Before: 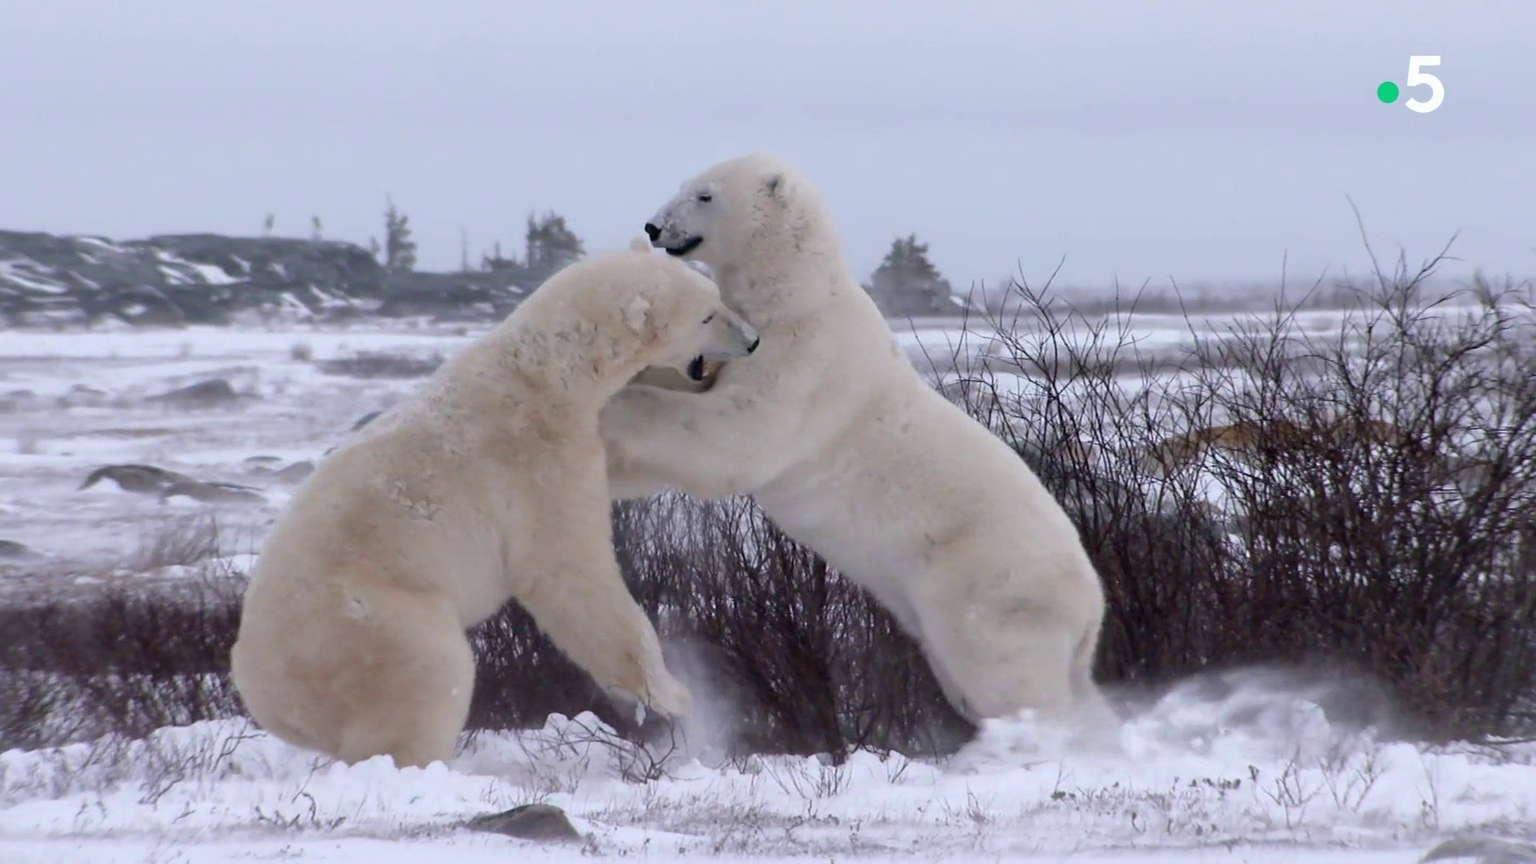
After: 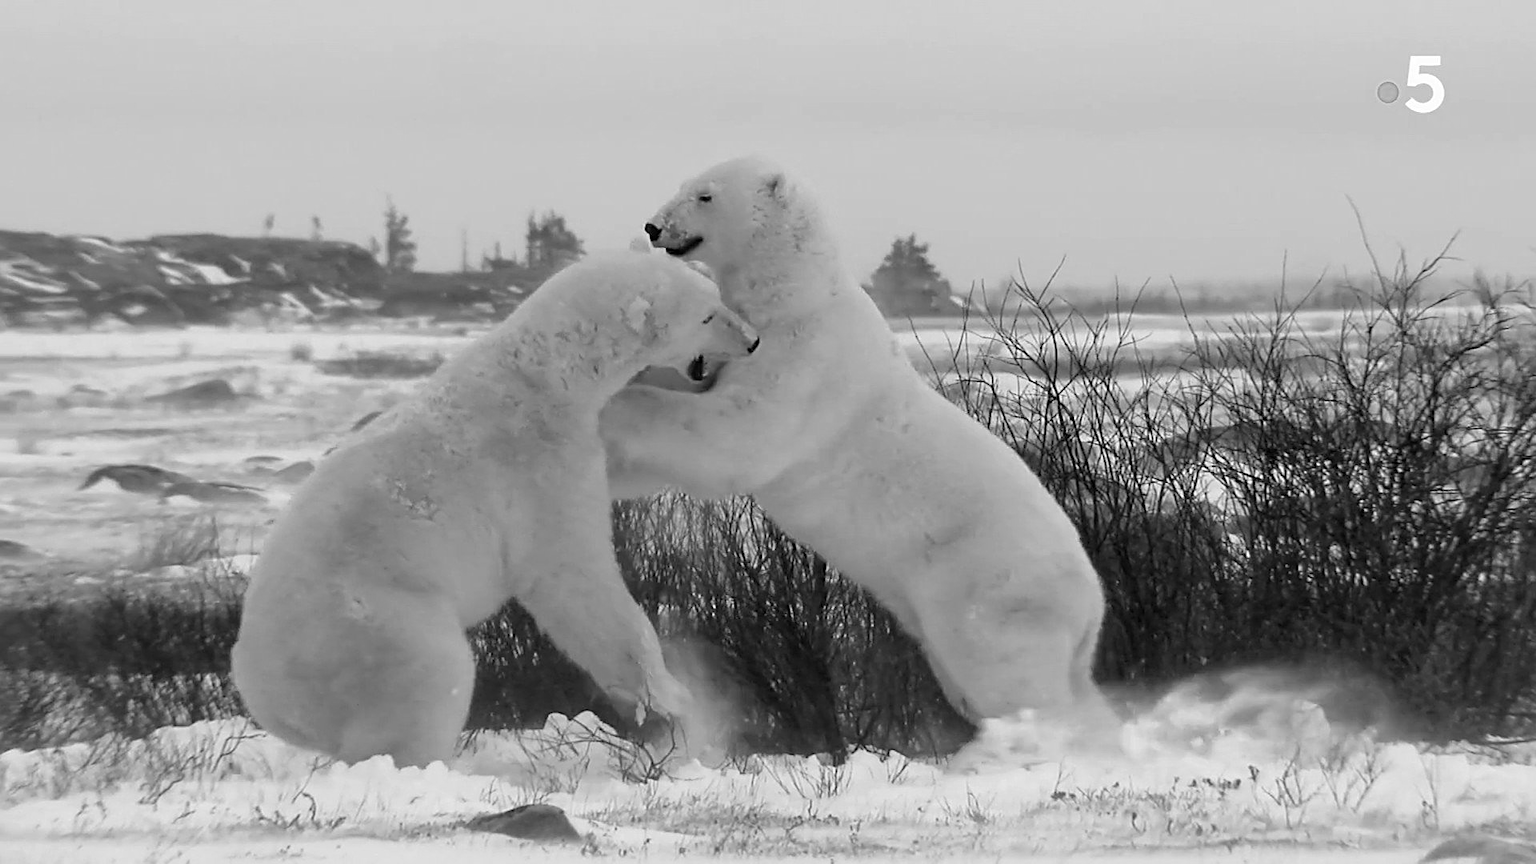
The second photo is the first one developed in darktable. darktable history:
sharpen: on, module defaults
monochrome: a 1.94, b -0.638
white balance: emerald 1
